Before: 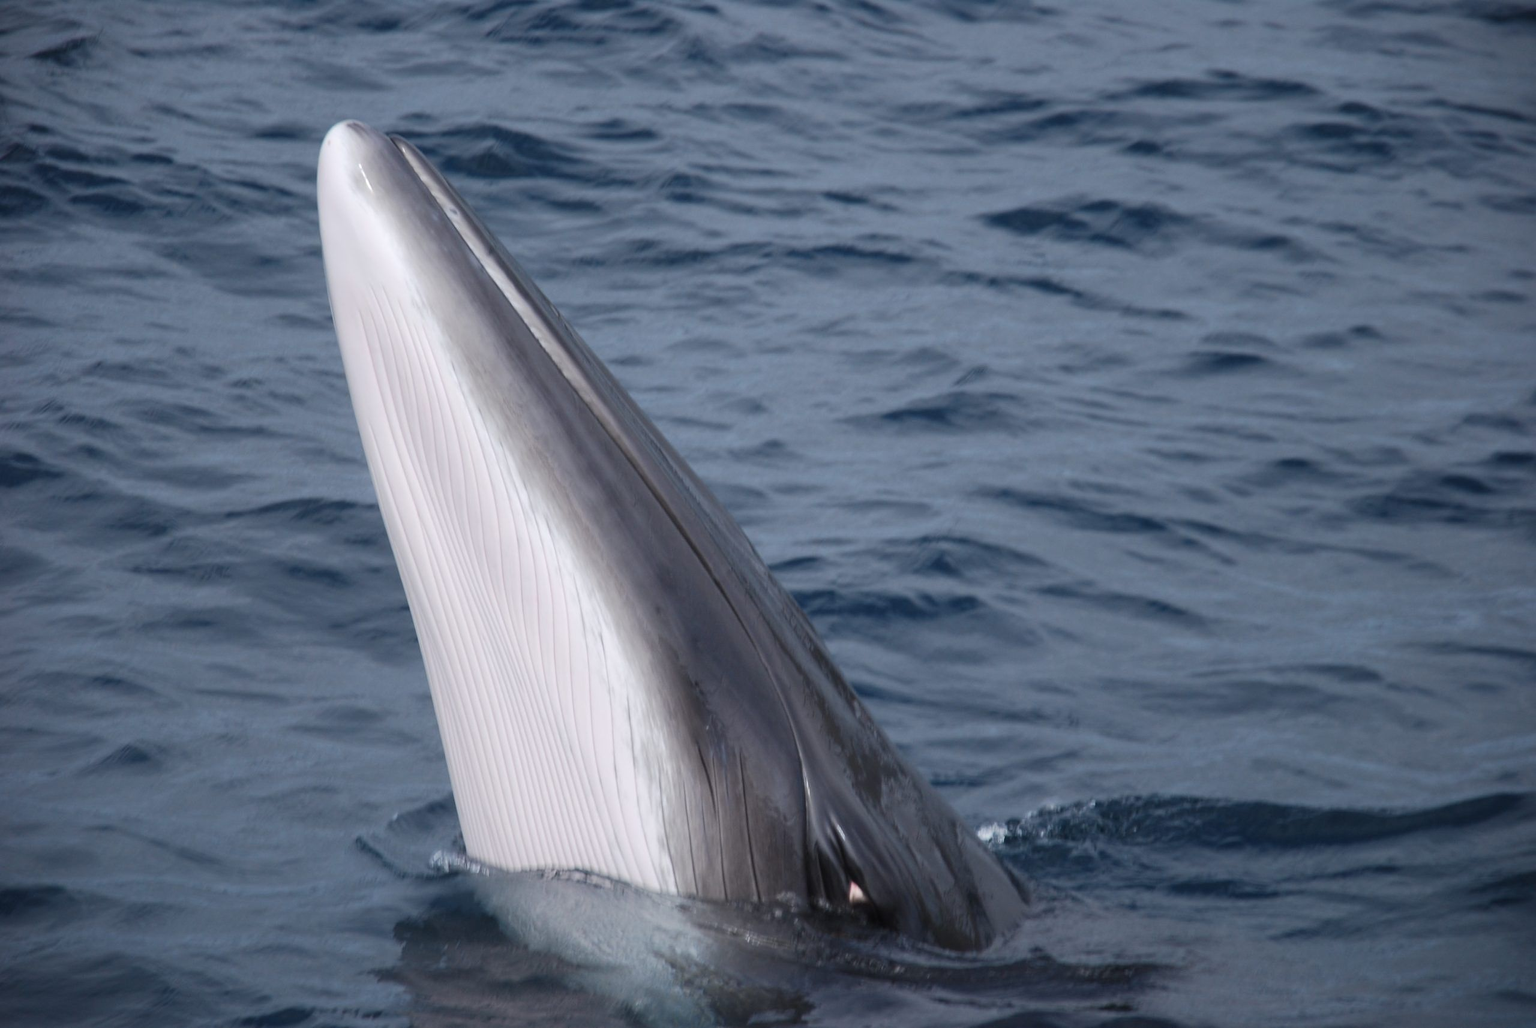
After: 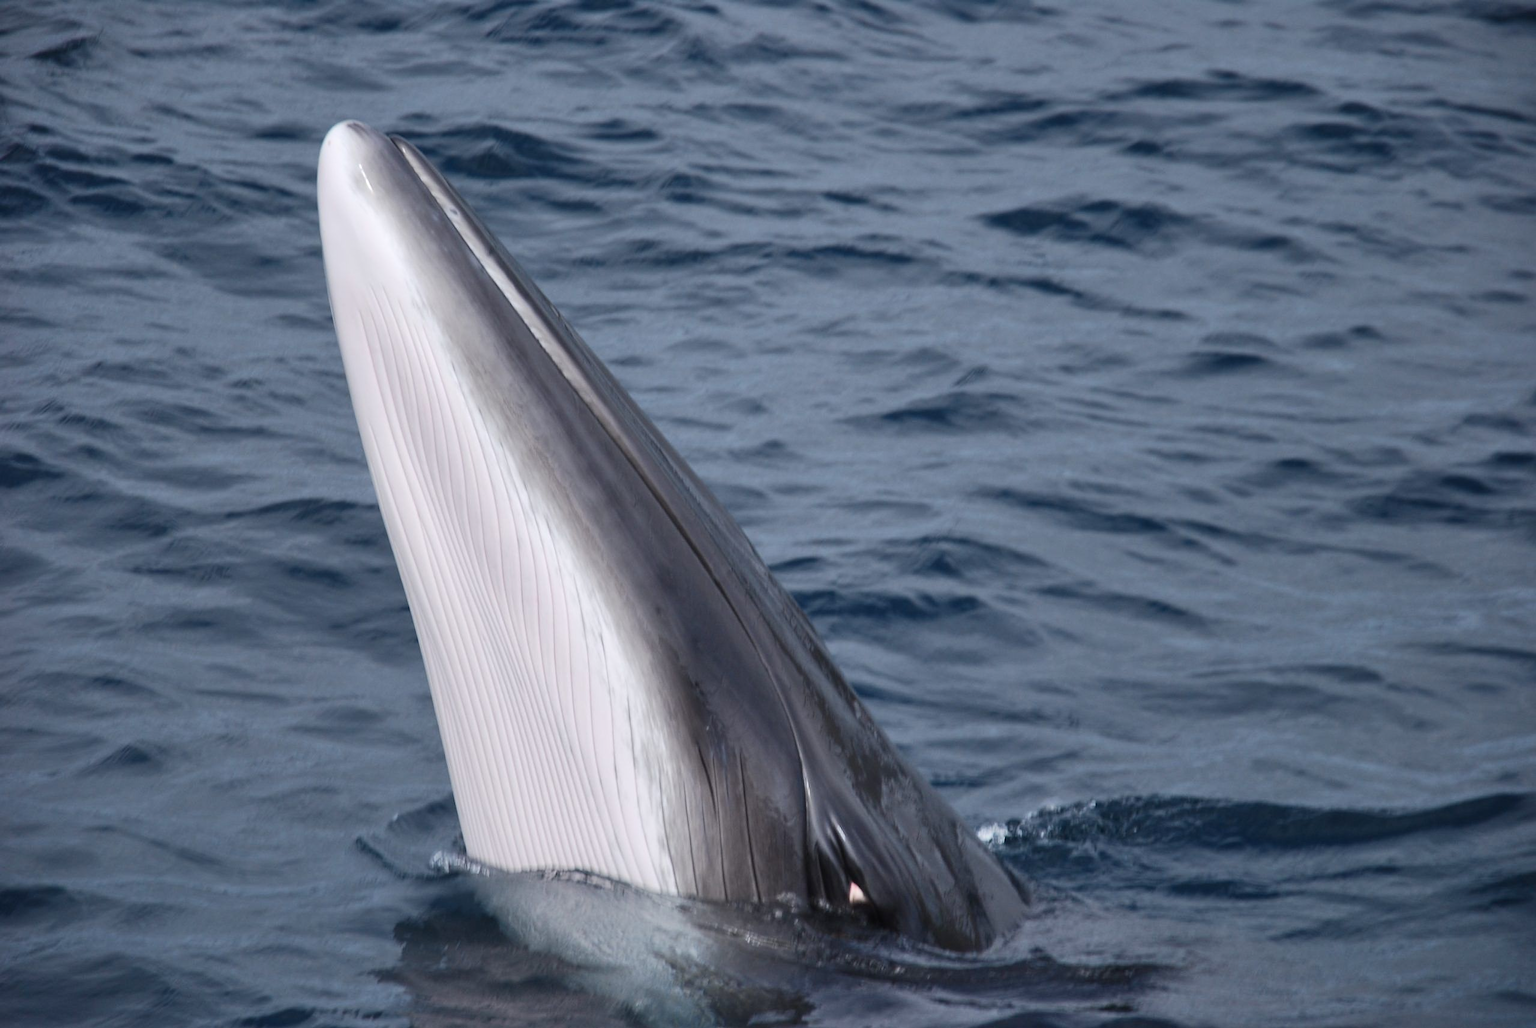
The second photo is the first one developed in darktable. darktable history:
shadows and highlights: soften with gaussian
contrast brightness saturation: contrast 0.14
